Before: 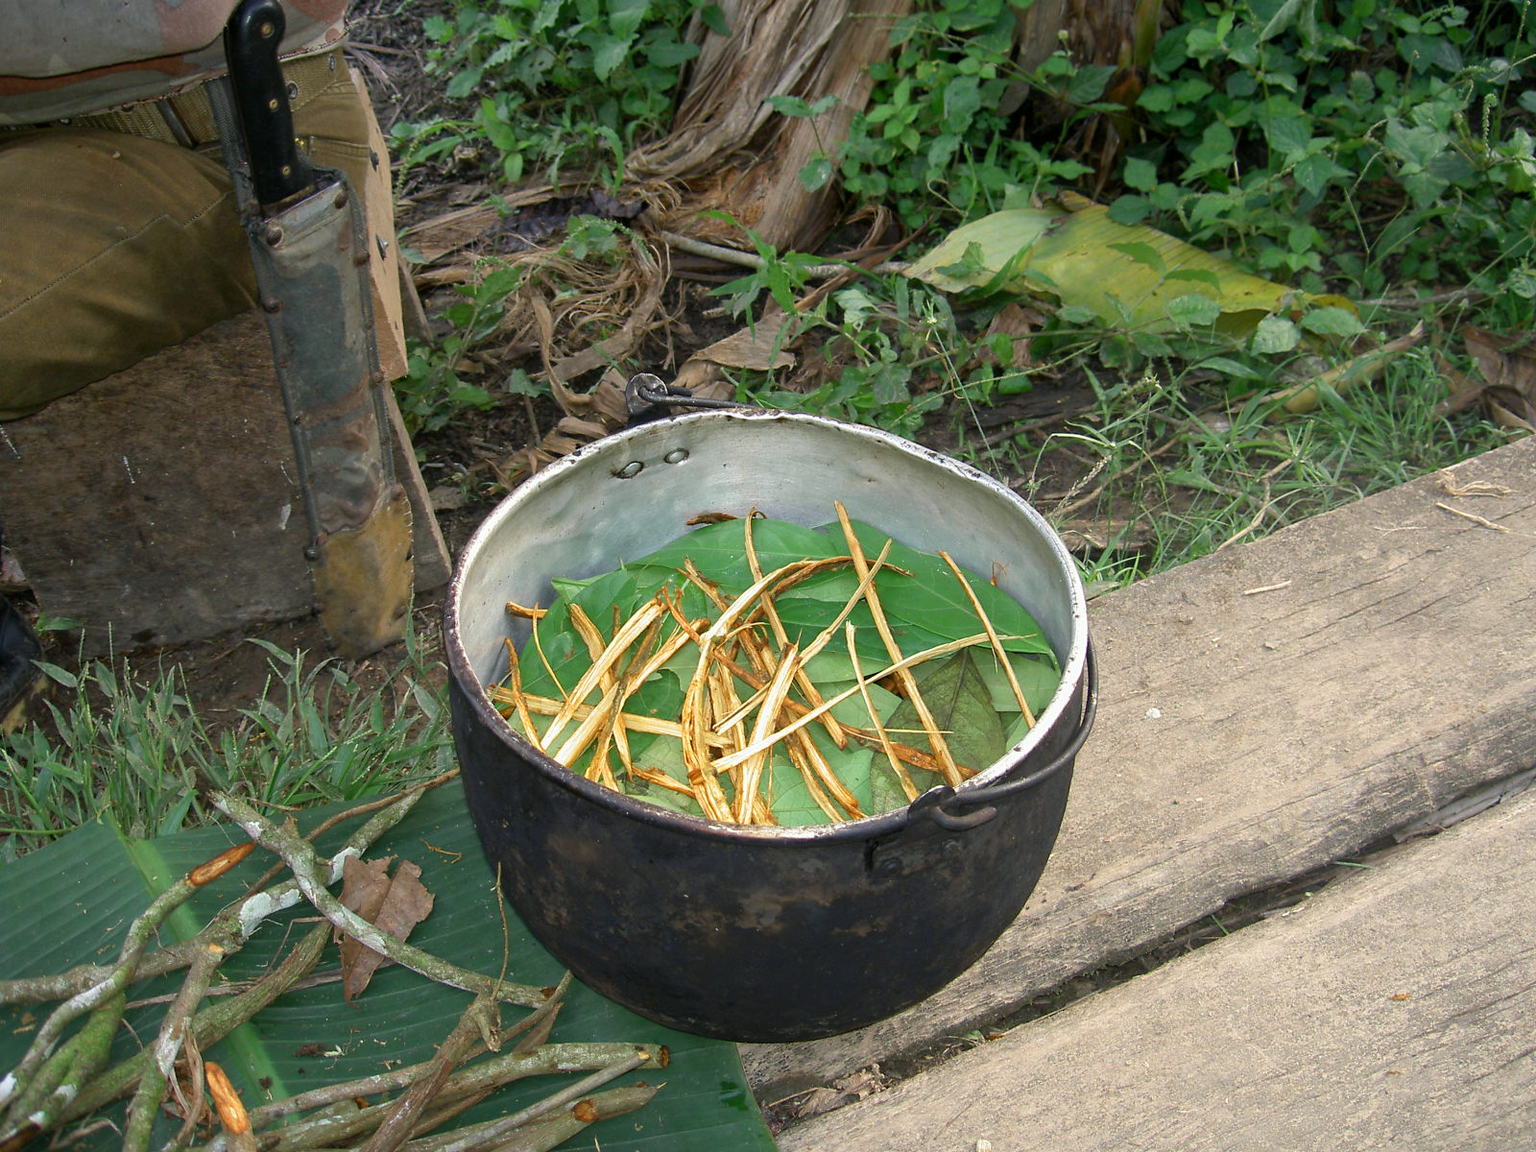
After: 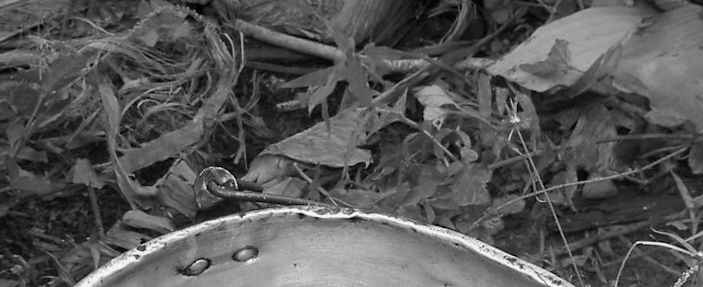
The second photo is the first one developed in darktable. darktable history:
crop: left 28.64%, top 16.832%, right 26.637%, bottom 58.055%
color calibration: output gray [0.21, 0.42, 0.37, 0], gray › normalize channels true, illuminant same as pipeline (D50), adaptation XYZ, x 0.346, y 0.359, gamut compression 0
rotate and perspective: rotation 1.57°, crop left 0.018, crop right 0.982, crop top 0.039, crop bottom 0.961
